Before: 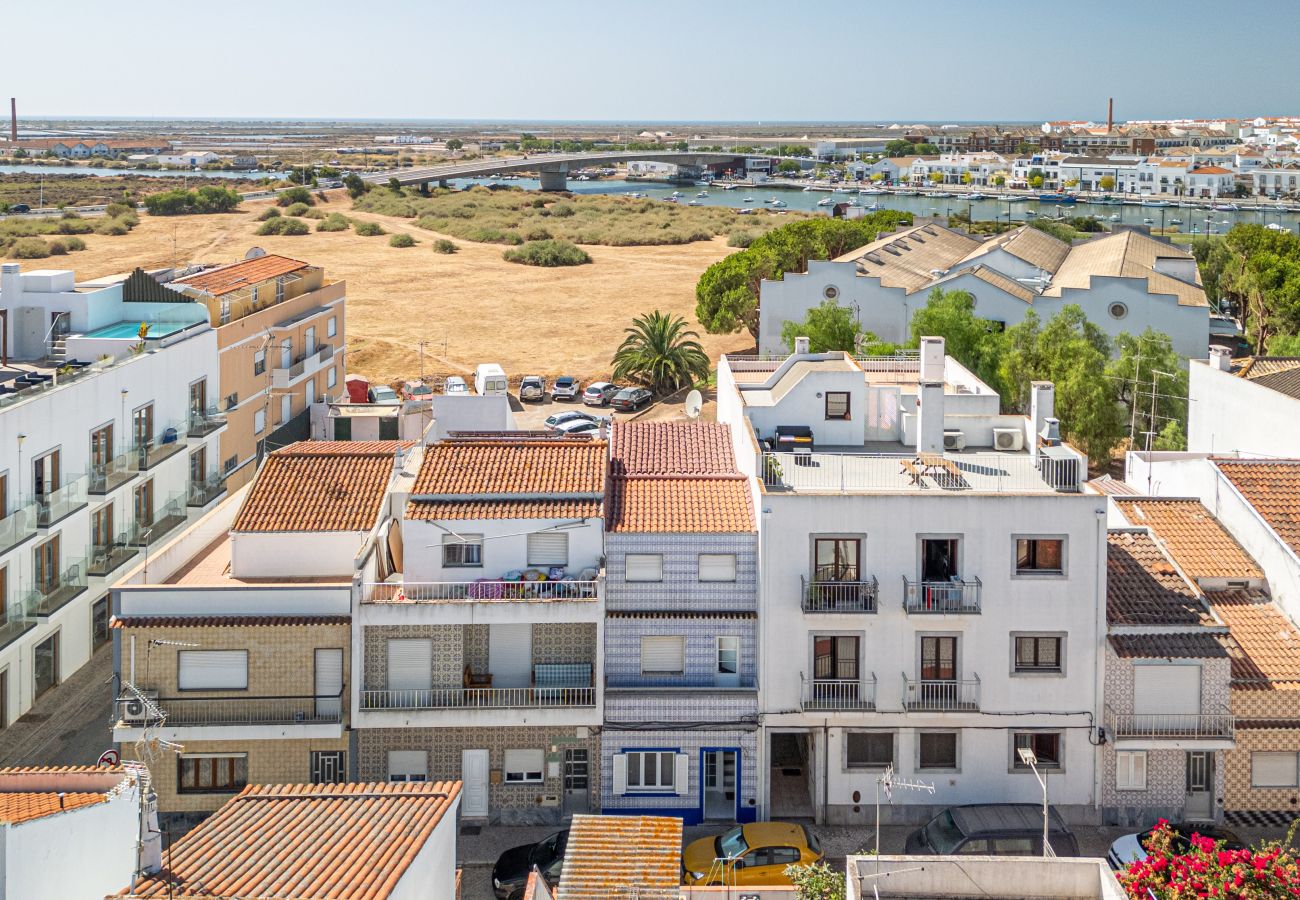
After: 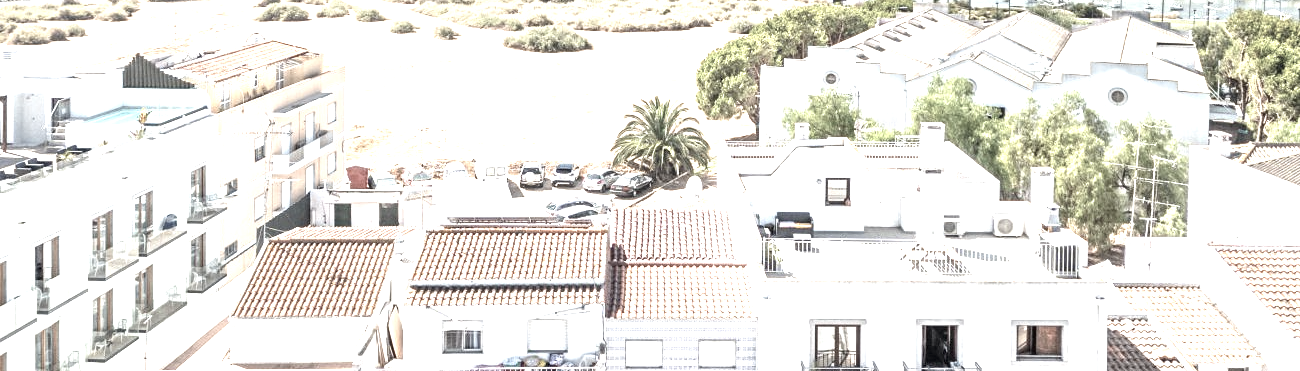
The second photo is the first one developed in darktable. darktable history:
exposure: black level correction 0, exposure 1.745 EV, compensate highlight preservation false
crop and rotate: top 23.802%, bottom 34.901%
color correction: highlights b* 0.056, saturation 0.354
